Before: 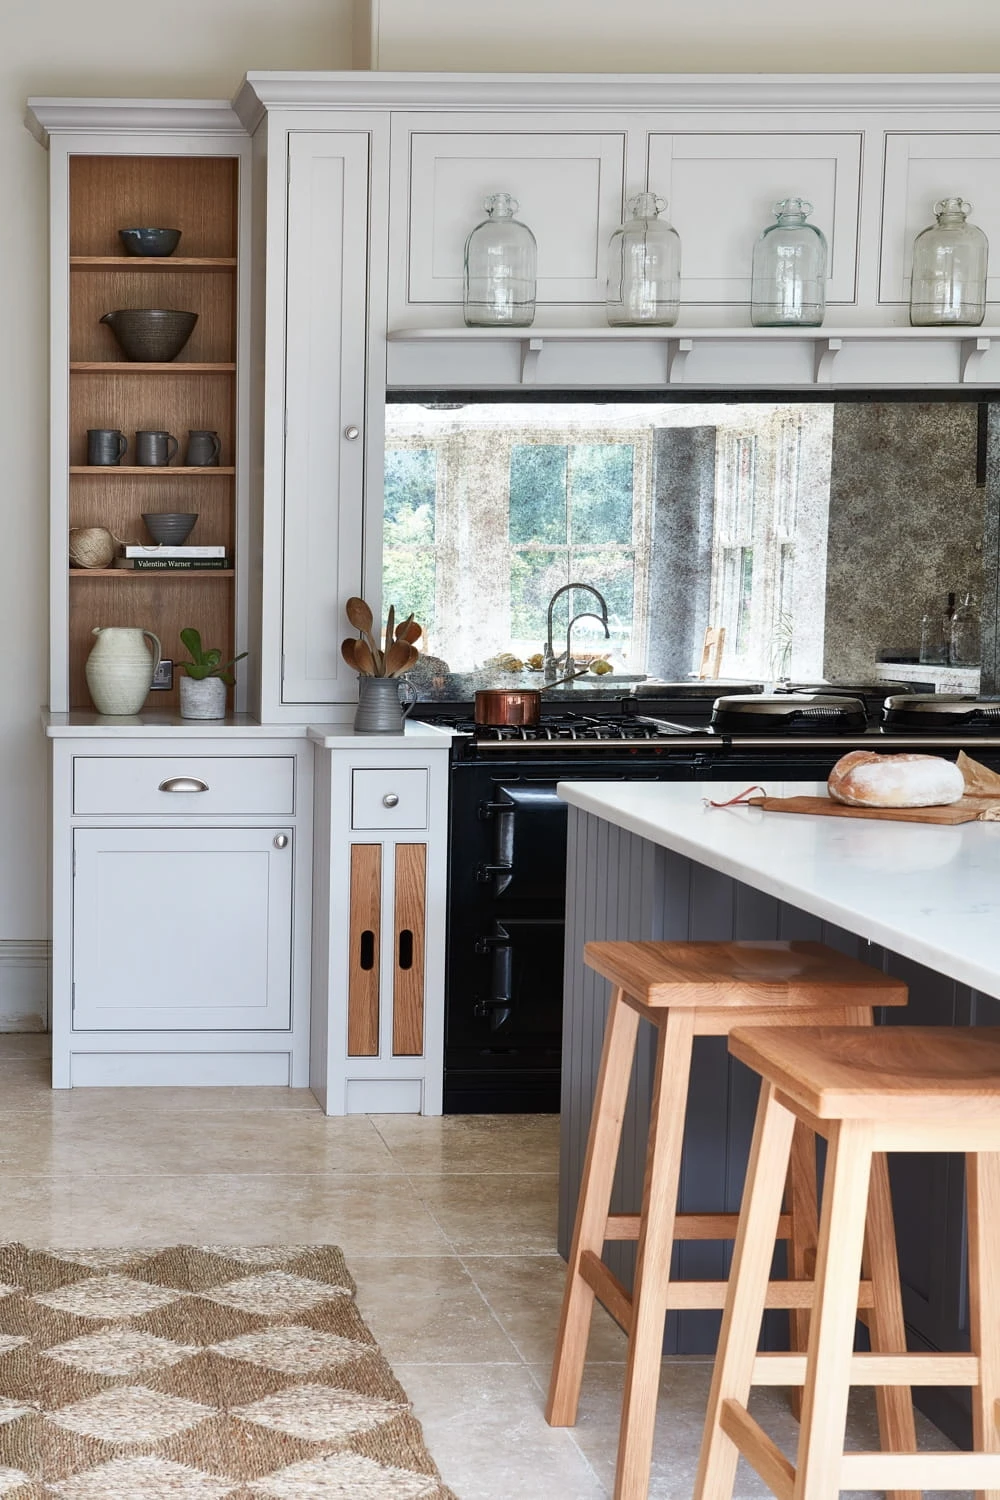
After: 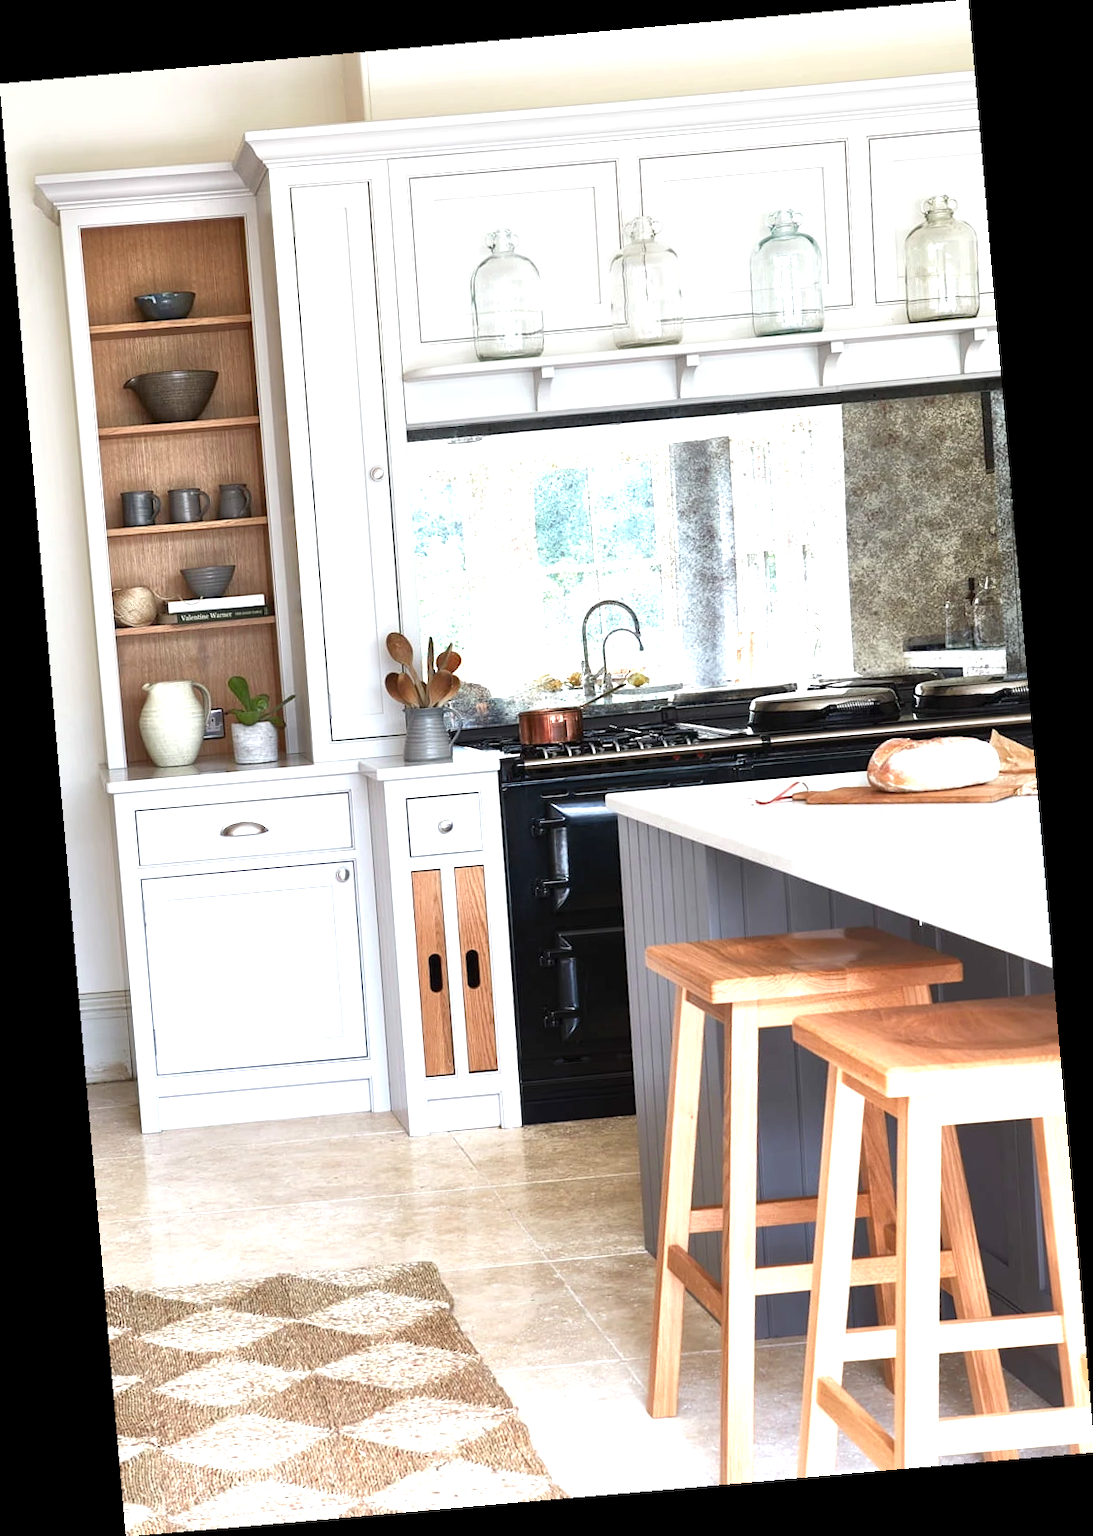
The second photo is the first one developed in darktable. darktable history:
rotate and perspective: rotation -4.98°, automatic cropping off
exposure: exposure 1.089 EV, compensate highlight preservation false
